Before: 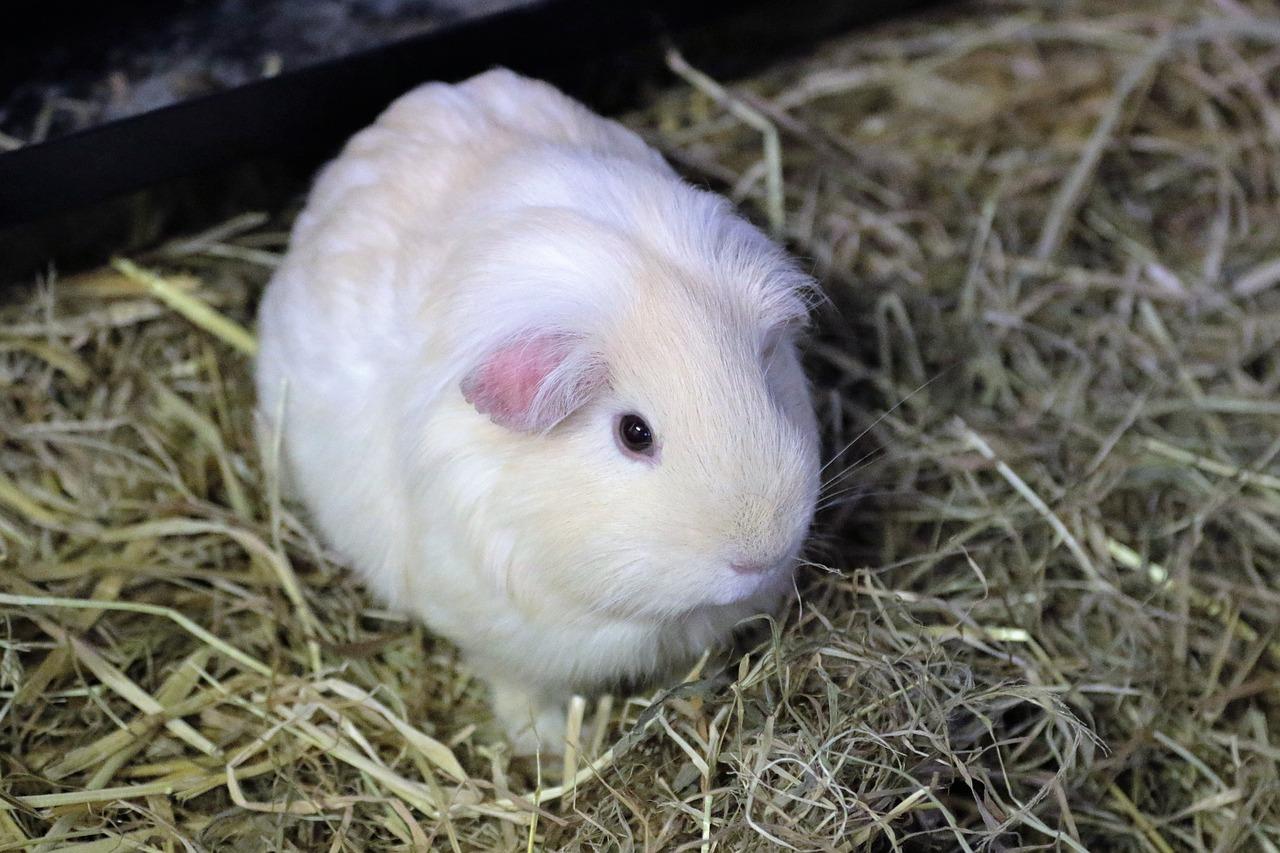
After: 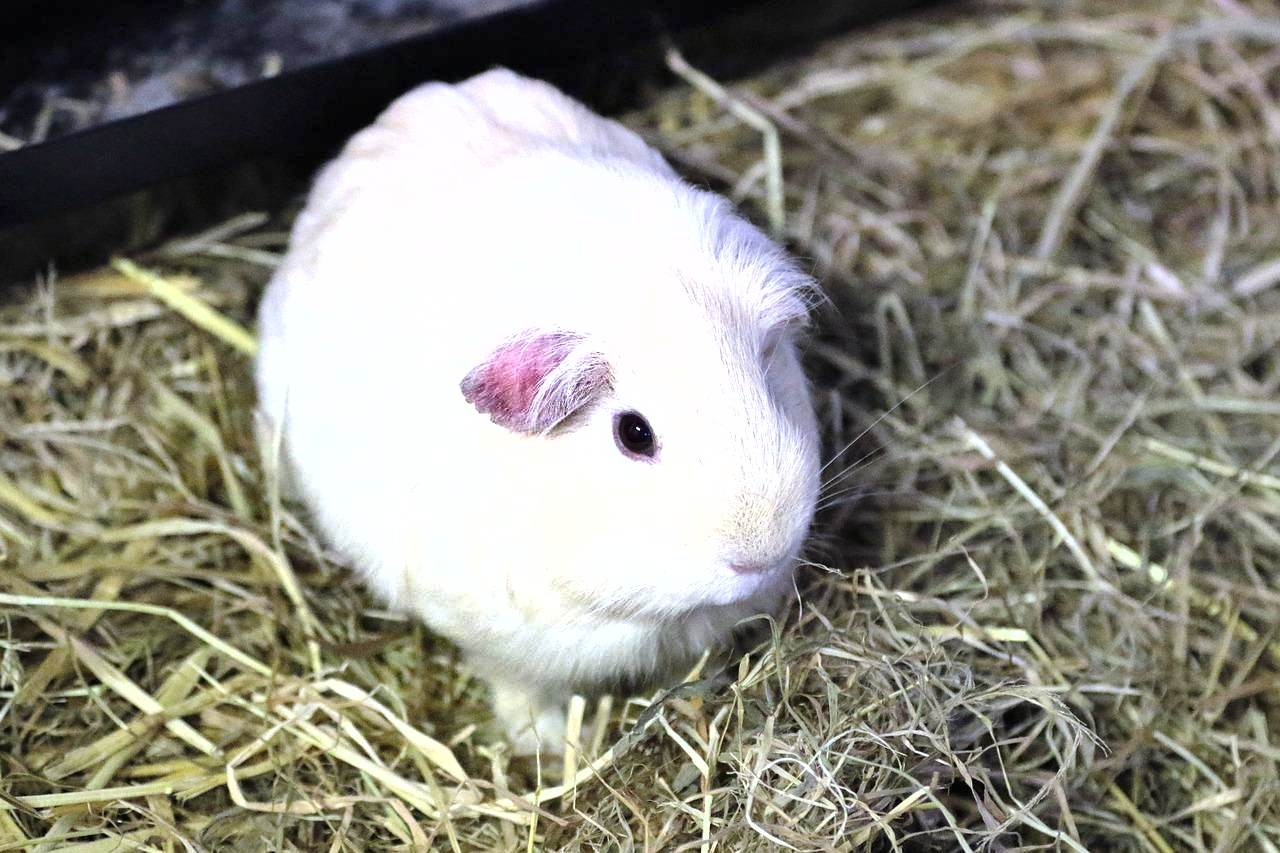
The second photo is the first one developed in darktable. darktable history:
exposure: exposure 0.95 EV, compensate highlight preservation false
shadows and highlights: radius 108.52, shadows 23.73, highlights -59.32, low approximation 0.01, soften with gaussian
